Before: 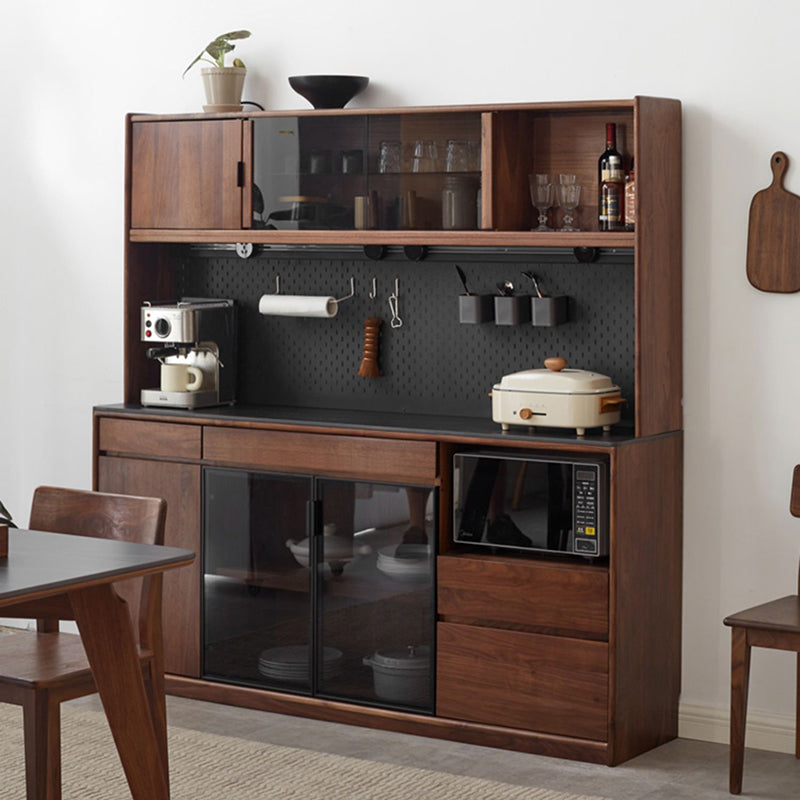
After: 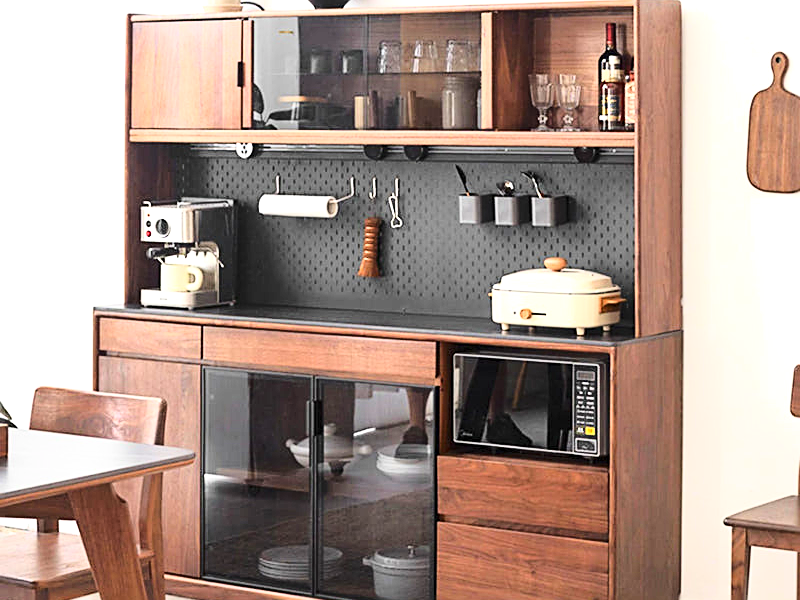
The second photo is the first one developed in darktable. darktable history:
sharpen: on, module defaults
base curve: curves: ch0 [(0, 0) (0.028, 0.03) (0.121, 0.232) (0.46, 0.748) (0.859, 0.968) (1, 1)]
crop and rotate: top 12.5%, bottom 12.5%
exposure: black level correction 0, exposure 1.3 EV, compensate highlight preservation false
